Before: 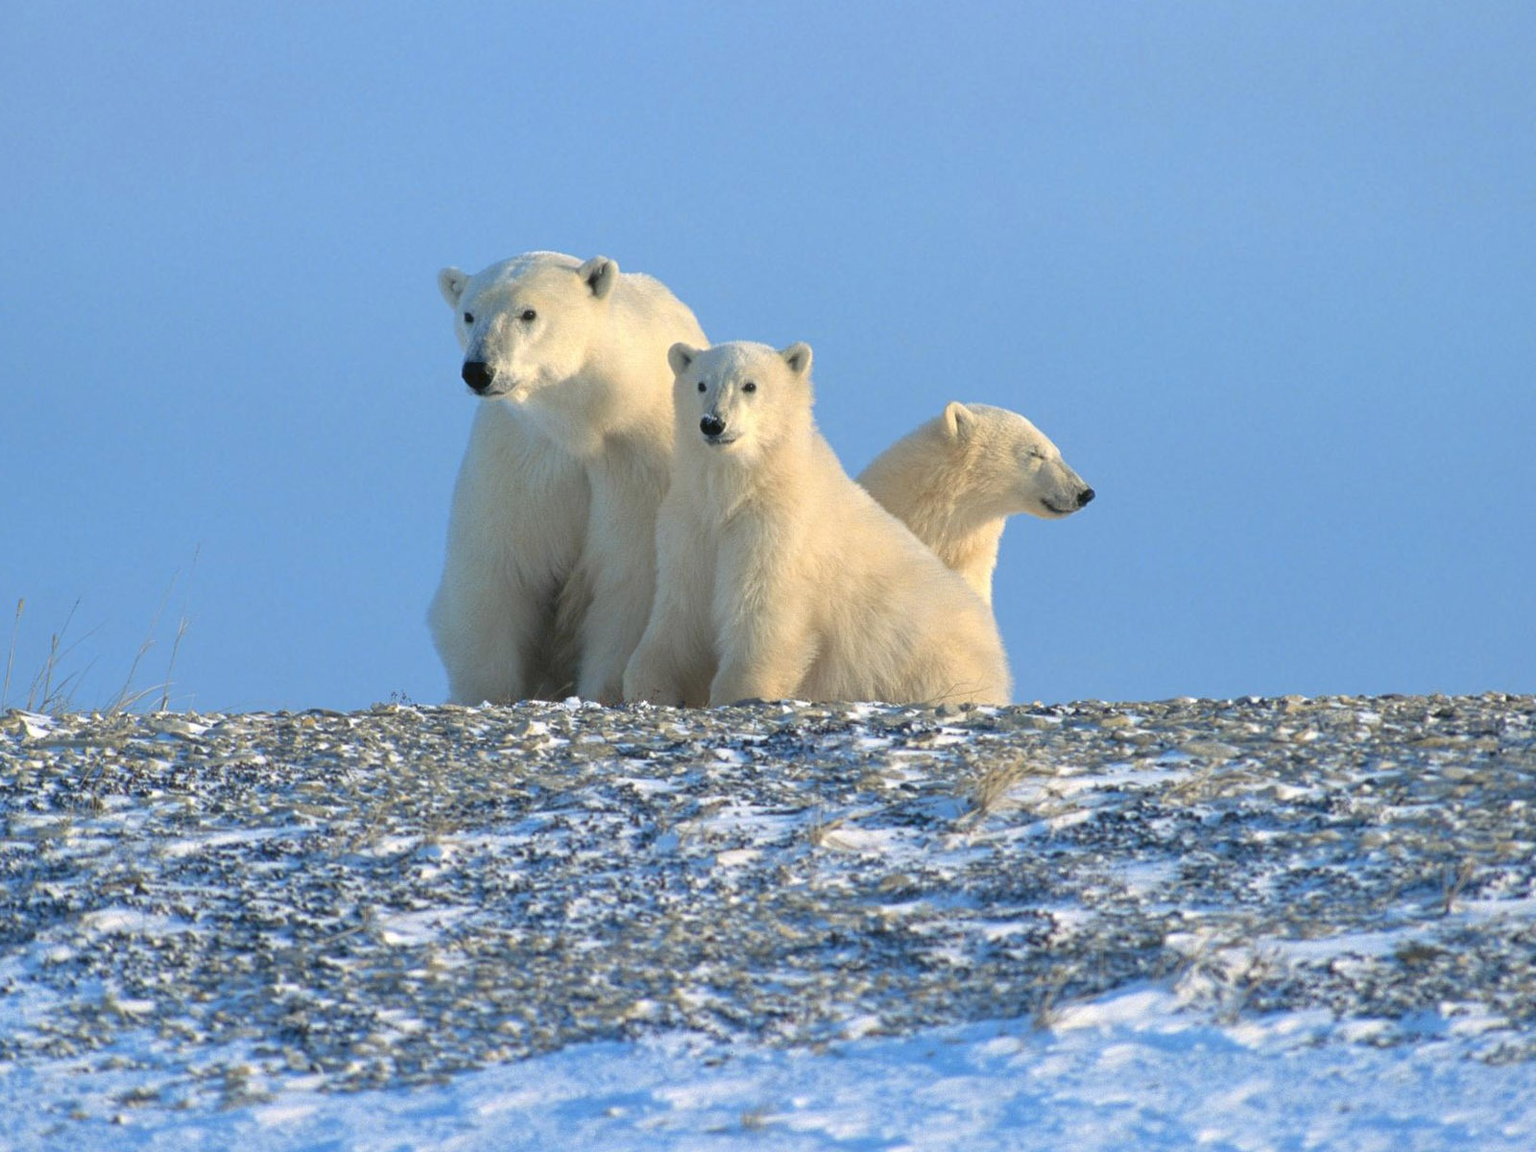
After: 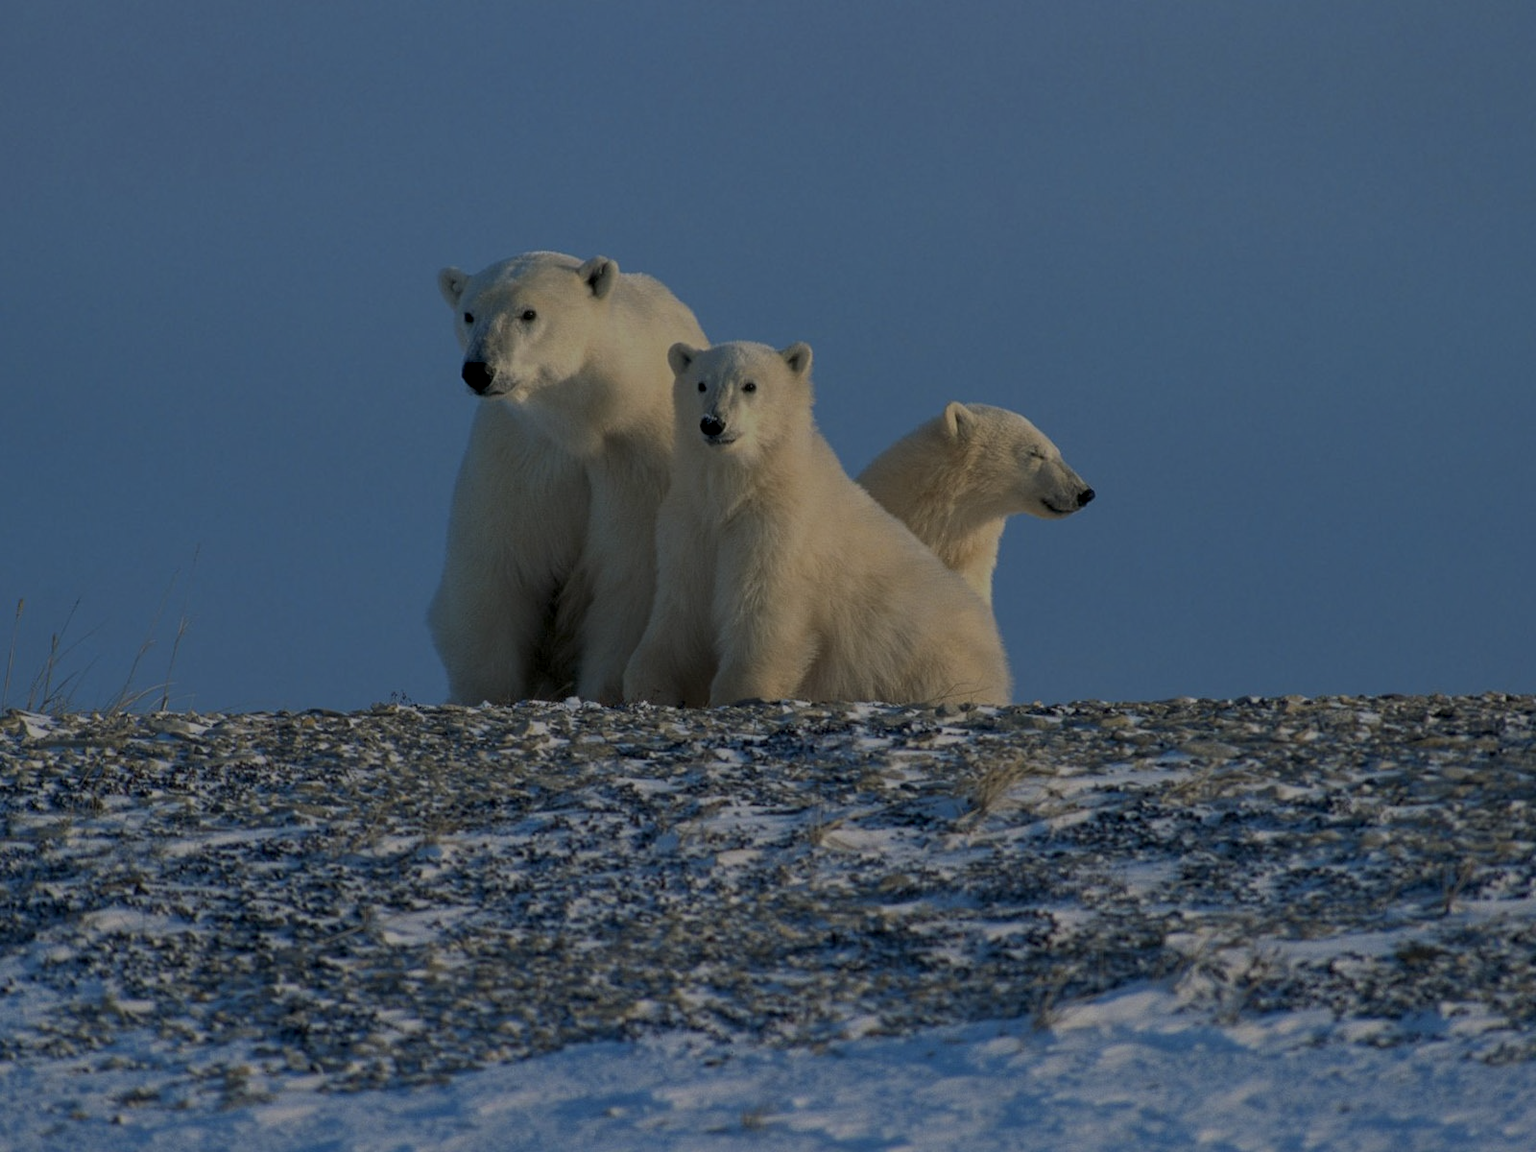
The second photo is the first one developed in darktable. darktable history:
local contrast: detail 130%
exposure: exposure -1.952 EV, compensate exposure bias true, compensate highlight preservation false
